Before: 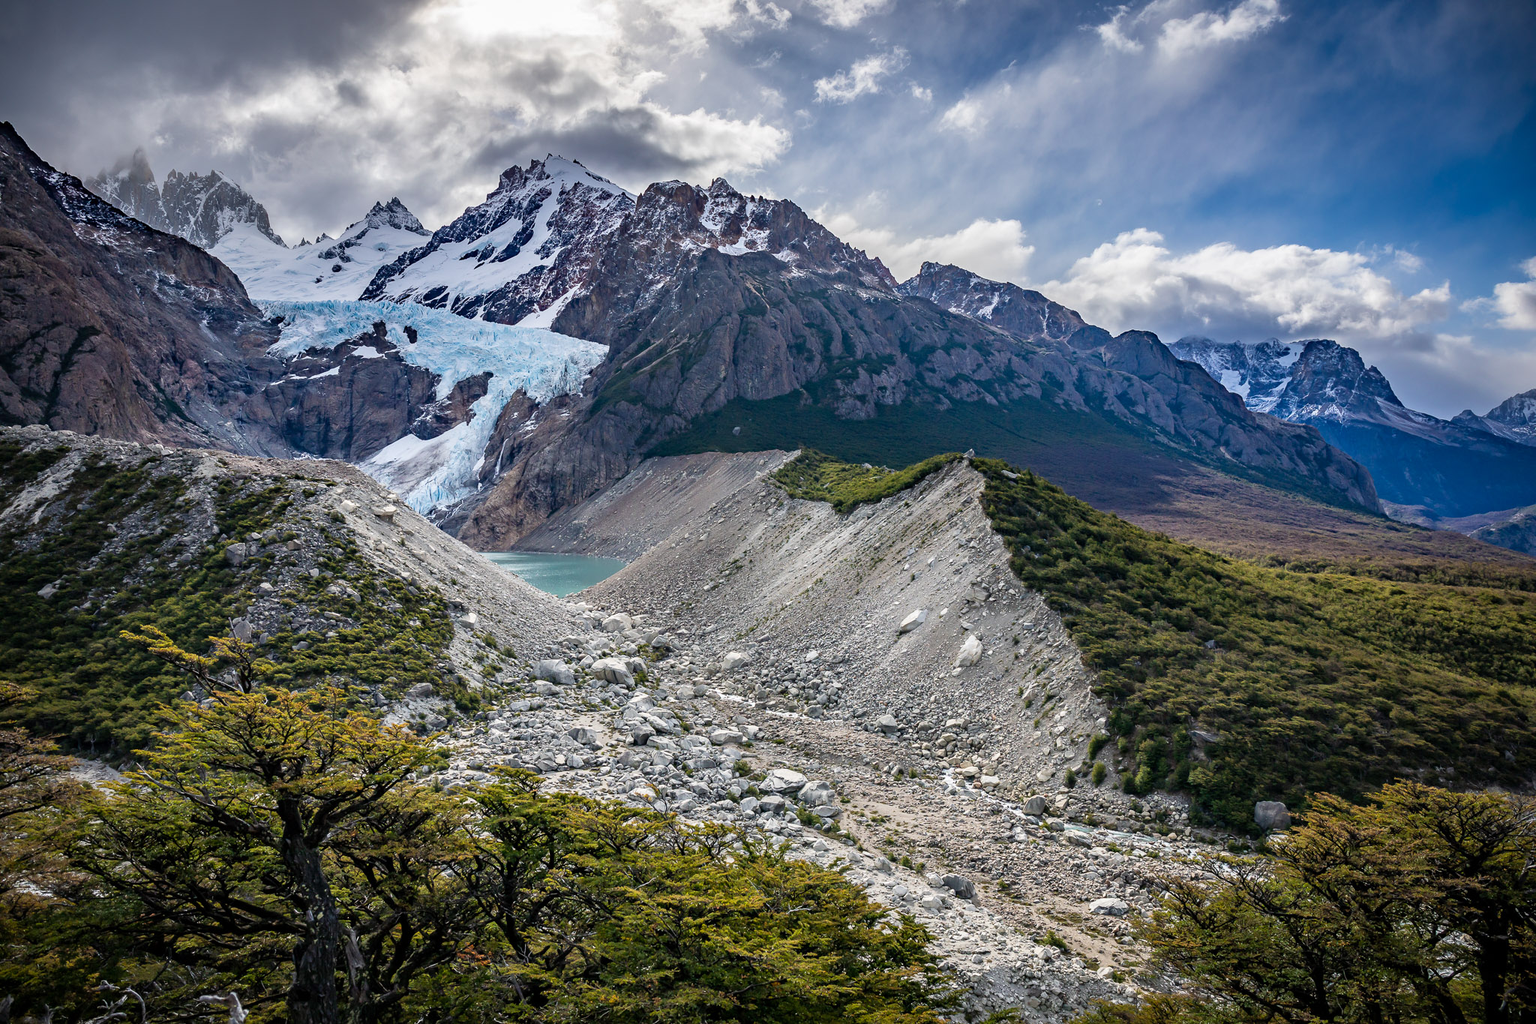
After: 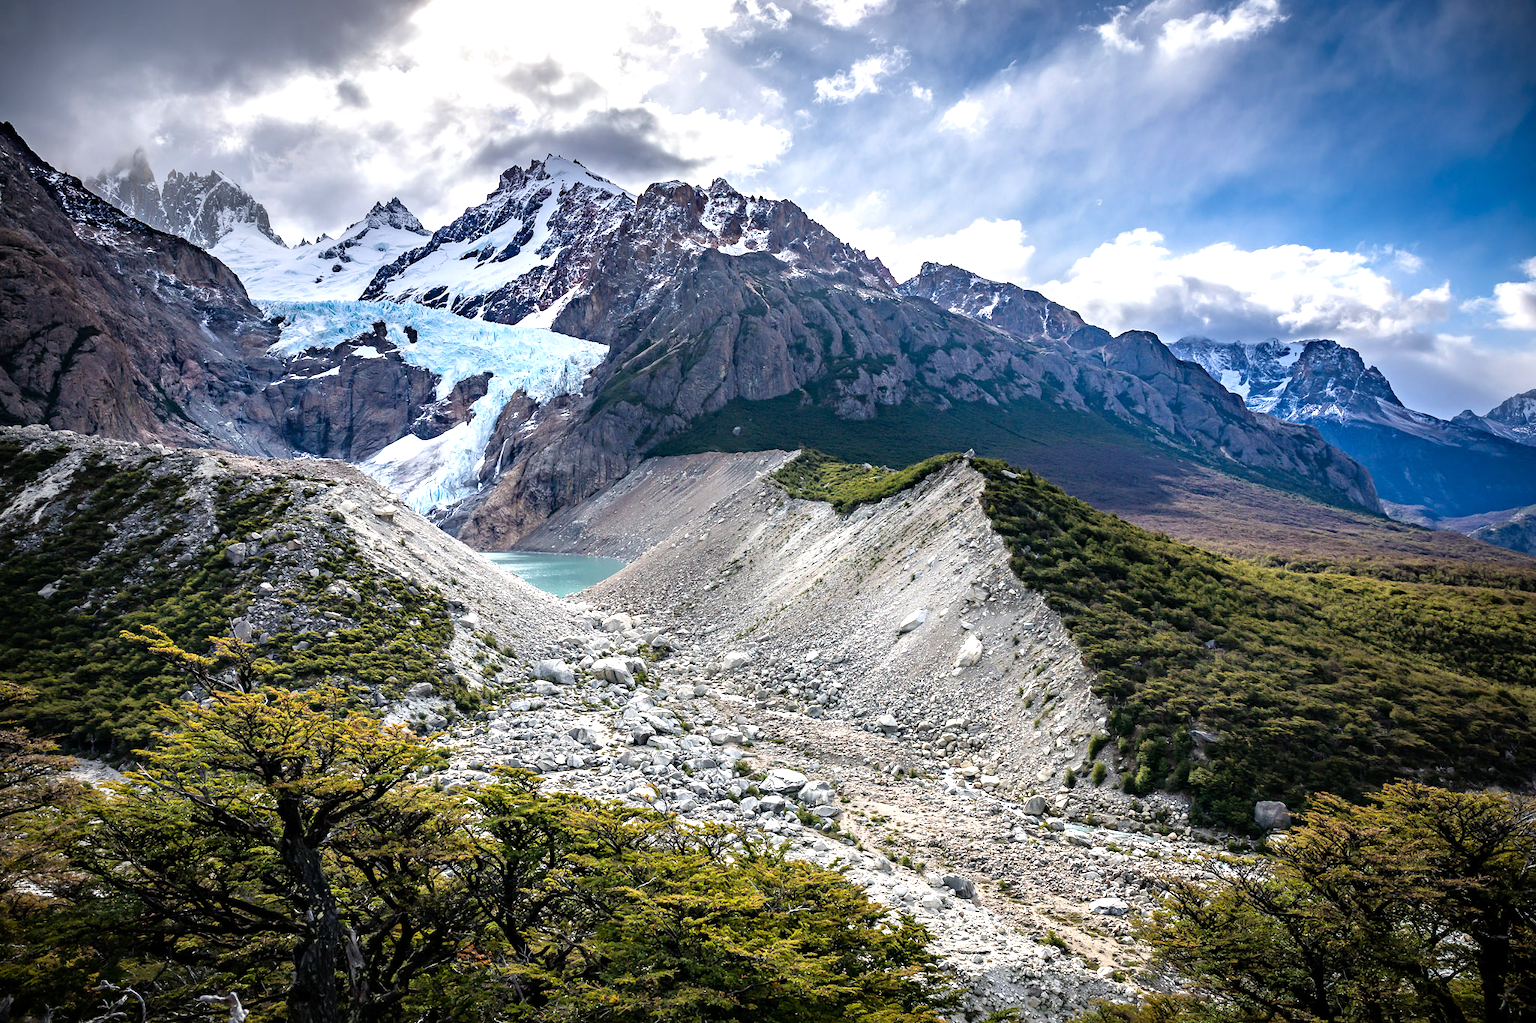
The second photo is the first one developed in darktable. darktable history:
tone equalizer: -8 EV -0.737 EV, -7 EV -0.674 EV, -6 EV -0.581 EV, -5 EV -0.411 EV, -3 EV 0.367 EV, -2 EV 0.6 EV, -1 EV 0.699 EV, +0 EV 0.779 EV
